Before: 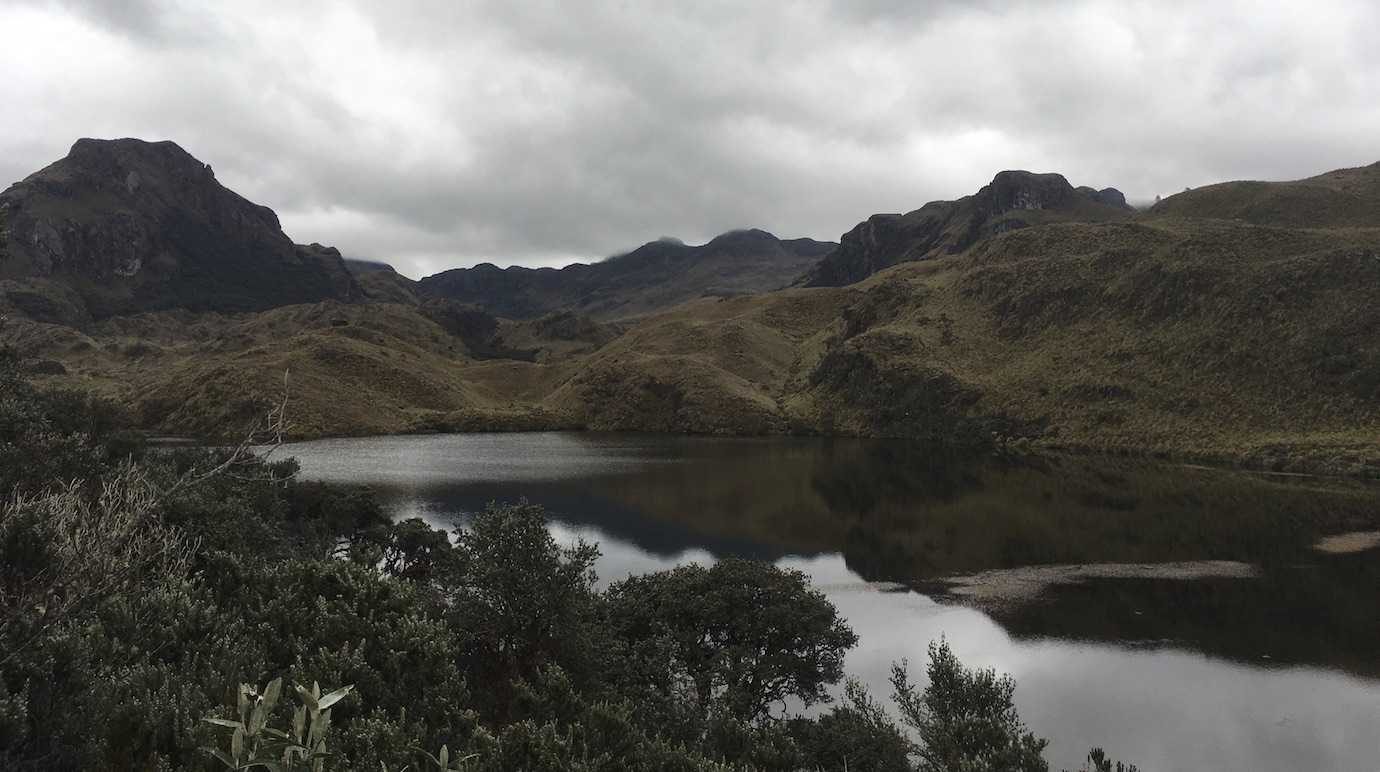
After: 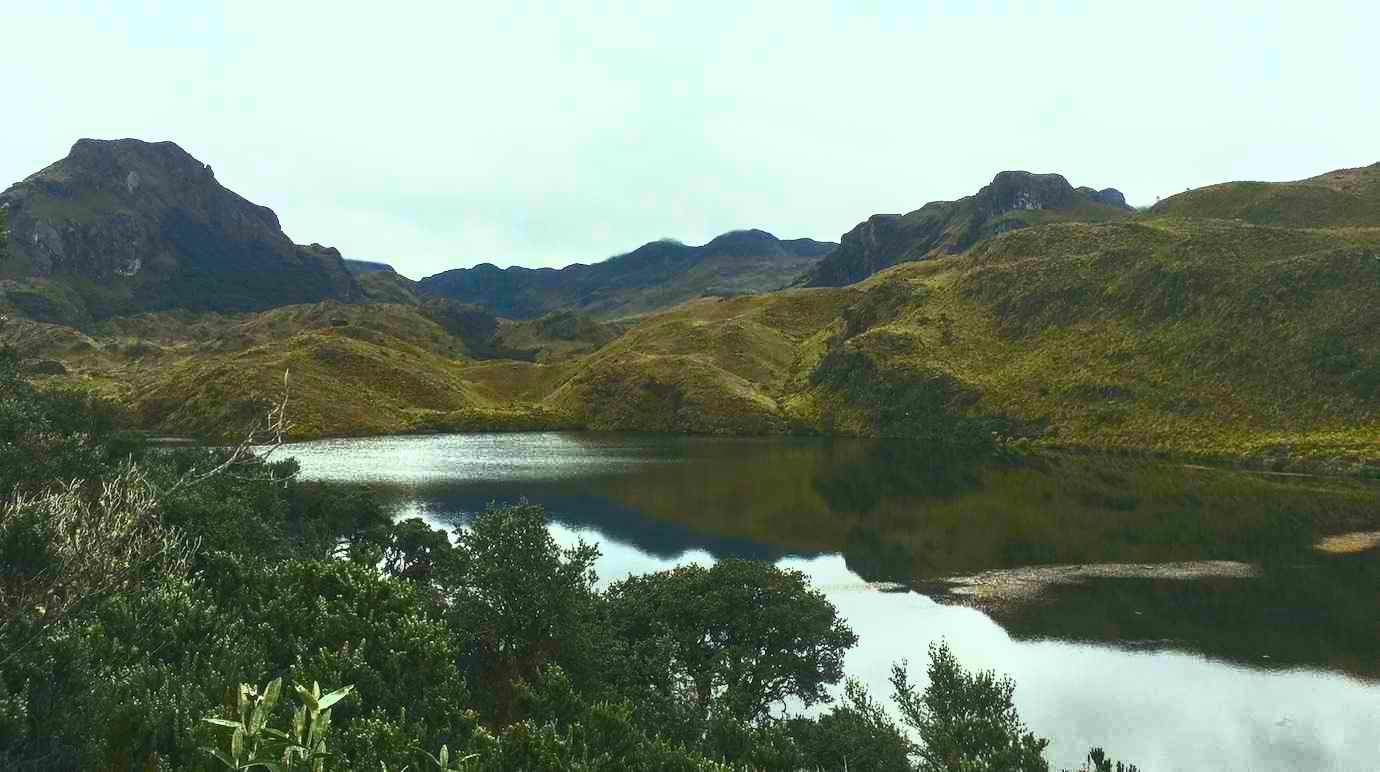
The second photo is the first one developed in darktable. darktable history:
color correction: highlights a* -7.33, highlights b* 1.26, shadows a* -3.55, saturation 1.4
local contrast: on, module defaults
contrast brightness saturation: contrast 1, brightness 1, saturation 1
